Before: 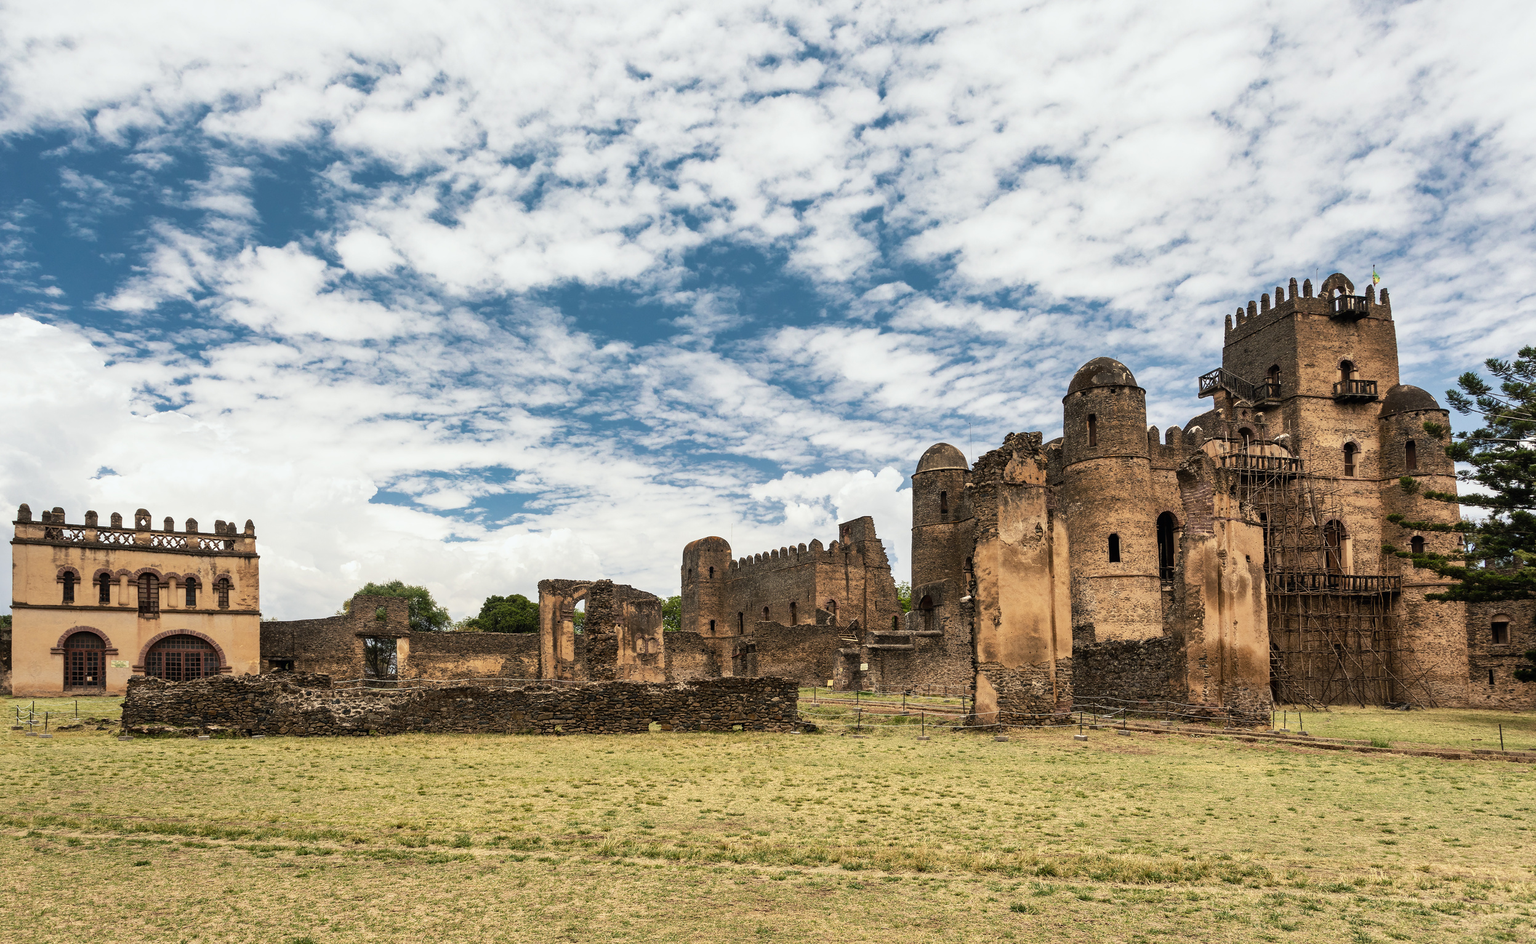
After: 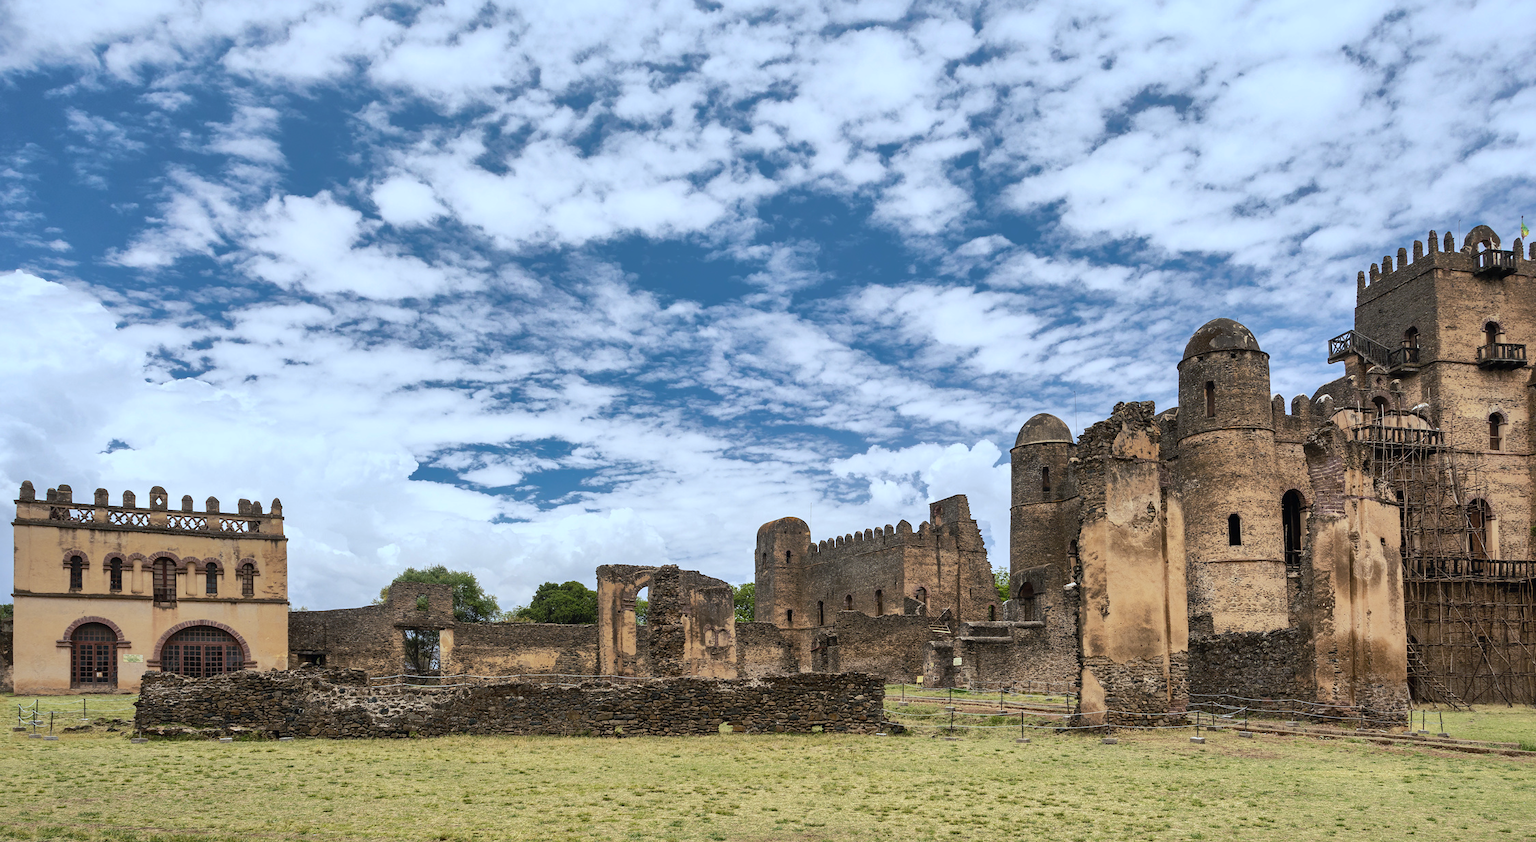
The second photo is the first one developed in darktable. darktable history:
shadows and highlights: highlights -60
crop: top 7.49%, right 9.717%, bottom 11.943%
contrast brightness saturation: contrast 0.15, brightness 0.05
white balance: red 0.931, blue 1.11
